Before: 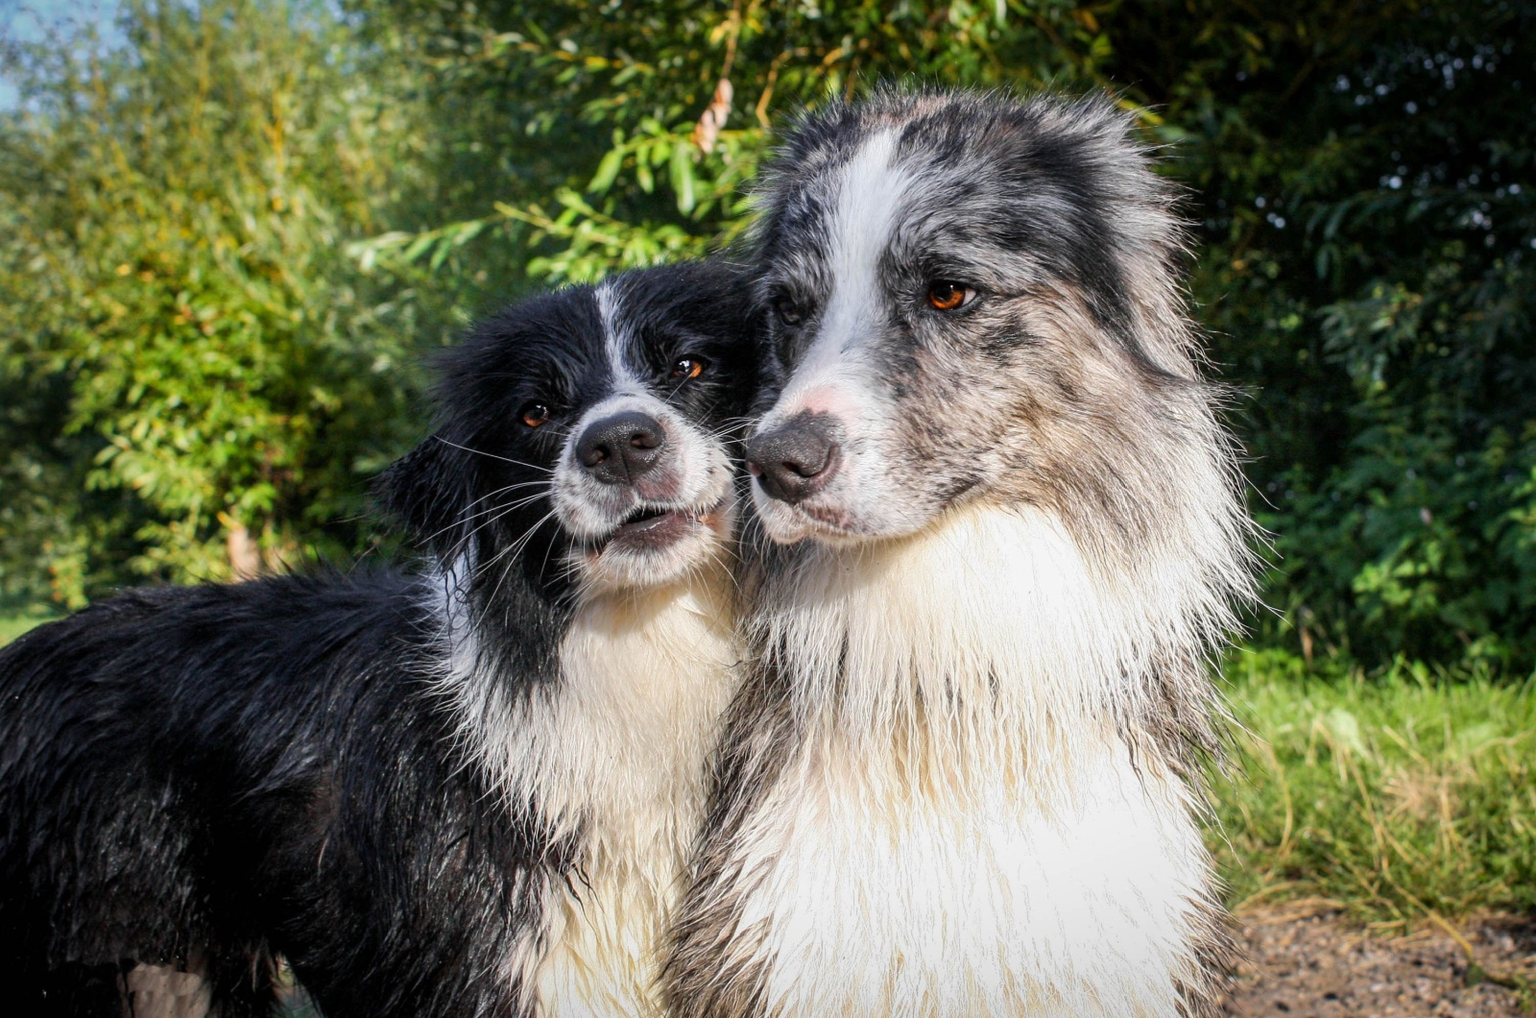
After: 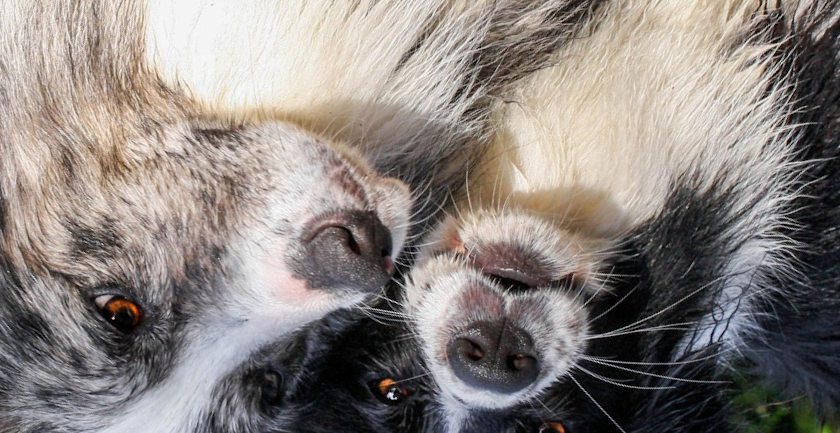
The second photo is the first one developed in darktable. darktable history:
crop and rotate: angle 148.22°, left 9.121%, top 15.626%, right 4.508%, bottom 17.057%
